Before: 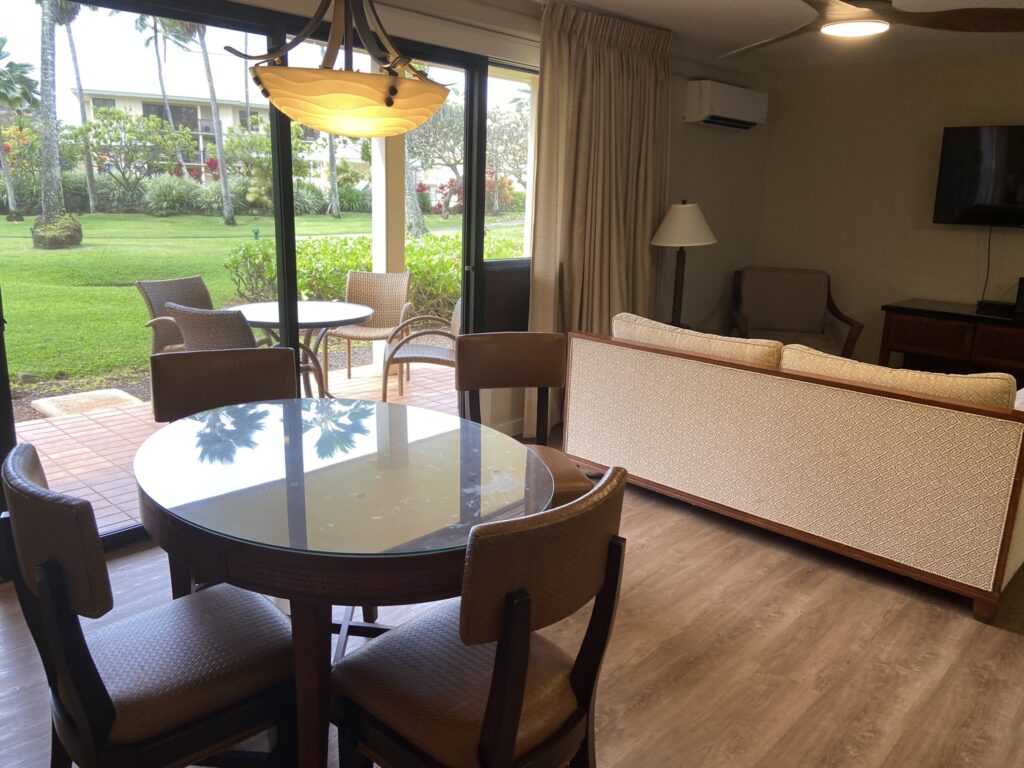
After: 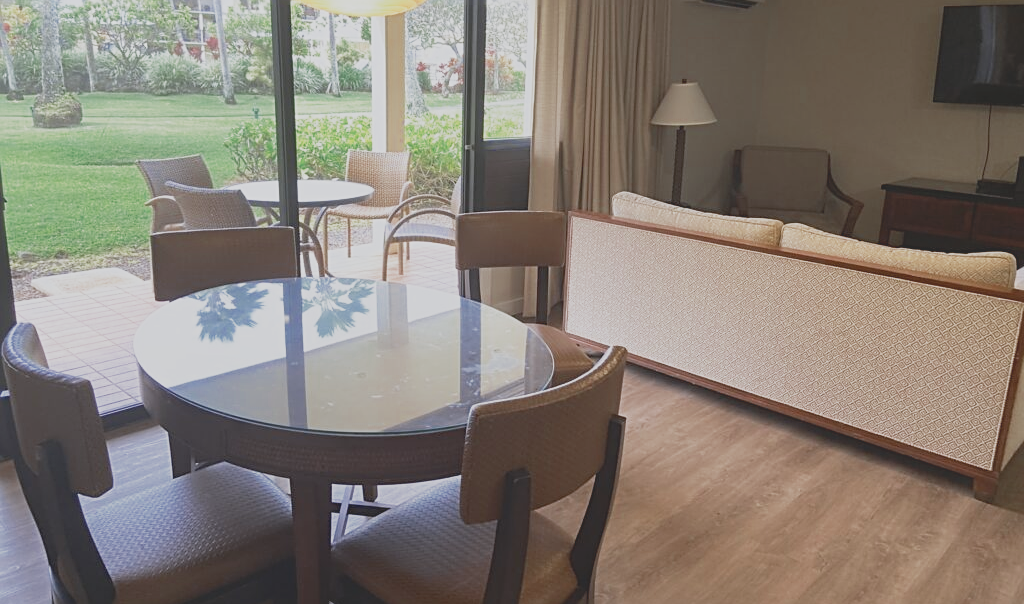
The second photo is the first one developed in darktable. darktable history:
sharpen: on, module defaults
local contrast: highlights 68%, shadows 68%, detail 82%, midtone range 0.325
contrast brightness saturation: contrast -0.15, brightness 0.05, saturation -0.12
crop and rotate: top 15.774%, bottom 5.506%
white balance: red 0.984, blue 1.059
color zones: curves: ch0 [(0, 0.5) (0.125, 0.4) (0.25, 0.5) (0.375, 0.4) (0.5, 0.4) (0.625, 0.35) (0.75, 0.35) (0.875, 0.5)]; ch1 [(0, 0.35) (0.125, 0.45) (0.25, 0.35) (0.375, 0.35) (0.5, 0.35) (0.625, 0.35) (0.75, 0.45) (0.875, 0.35)]; ch2 [(0, 0.6) (0.125, 0.5) (0.25, 0.5) (0.375, 0.6) (0.5, 0.6) (0.625, 0.5) (0.75, 0.5) (0.875, 0.5)]
base curve: curves: ch0 [(0, 0) (0.088, 0.125) (0.176, 0.251) (0.354, 0.501) (0.613, 0.749) (1, 0.877)], preserve colors none
